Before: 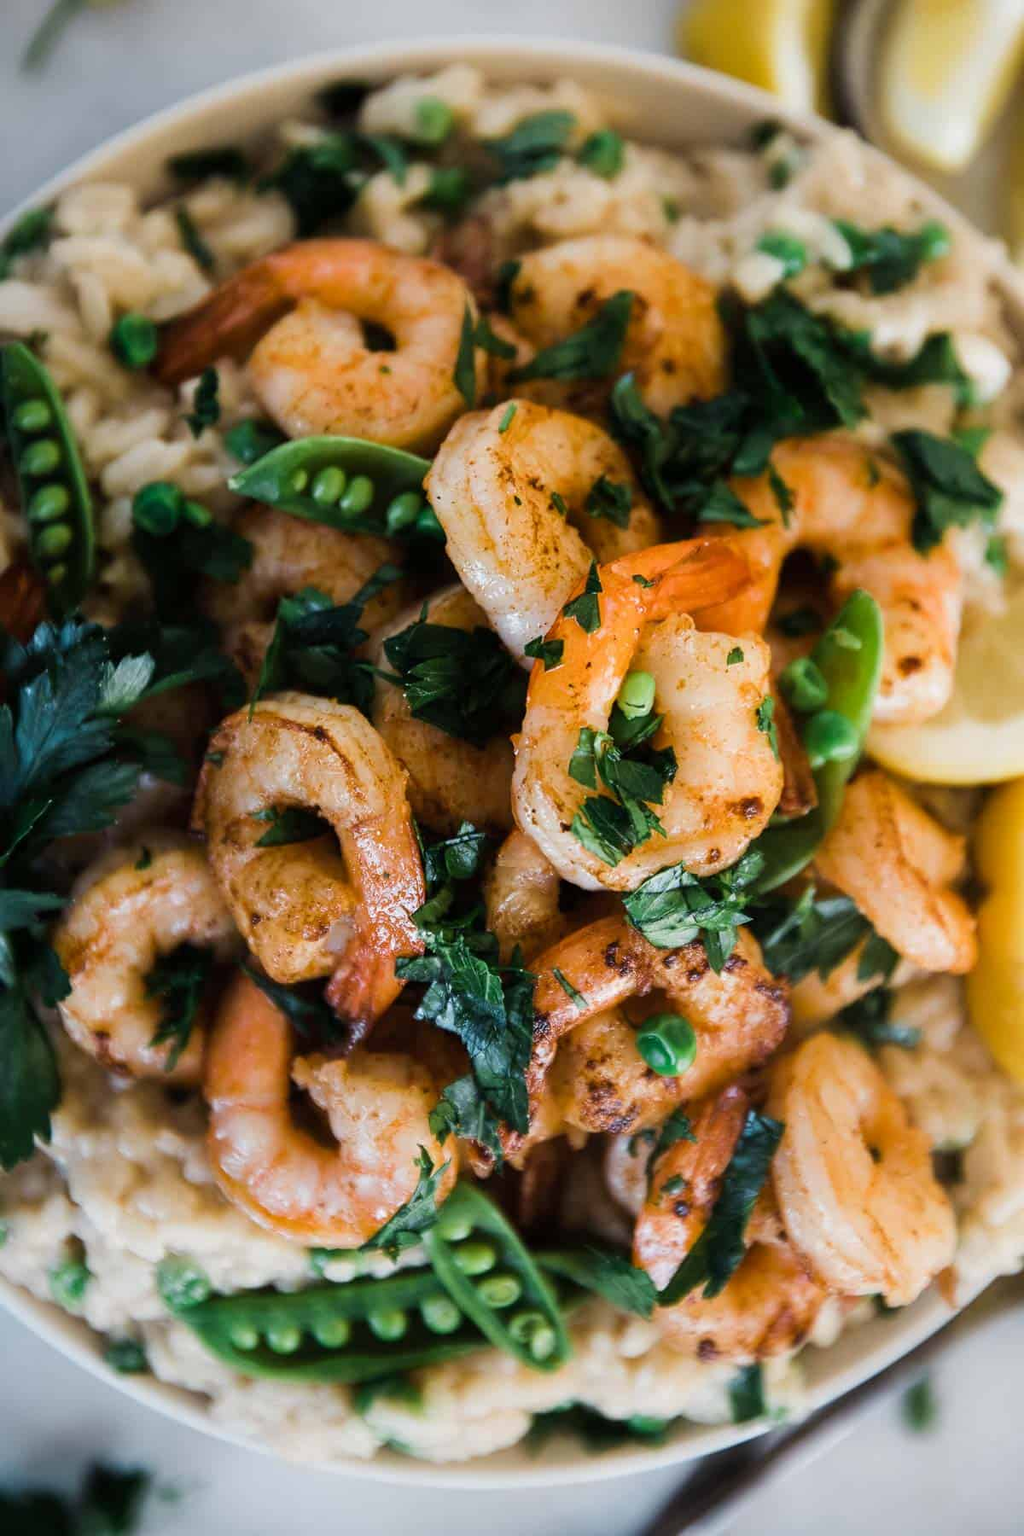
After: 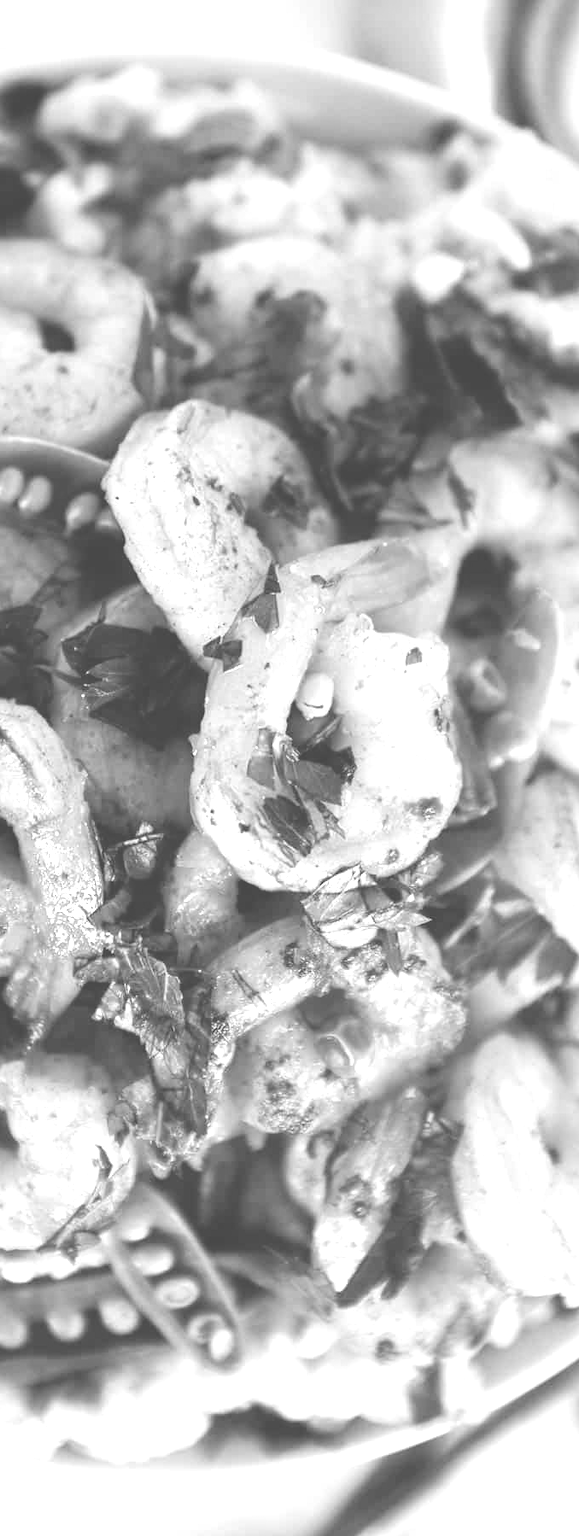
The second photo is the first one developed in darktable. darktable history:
colorize: hue 34.49°, saturation 35.33%, source mix 100%, lightness 55%, version 1
contrast brightness saturation: saturation -0.04
monochrome: a 26.22, b 42.67, size 0.8
crop: left 31.458%, top 0%, right 11.876%
